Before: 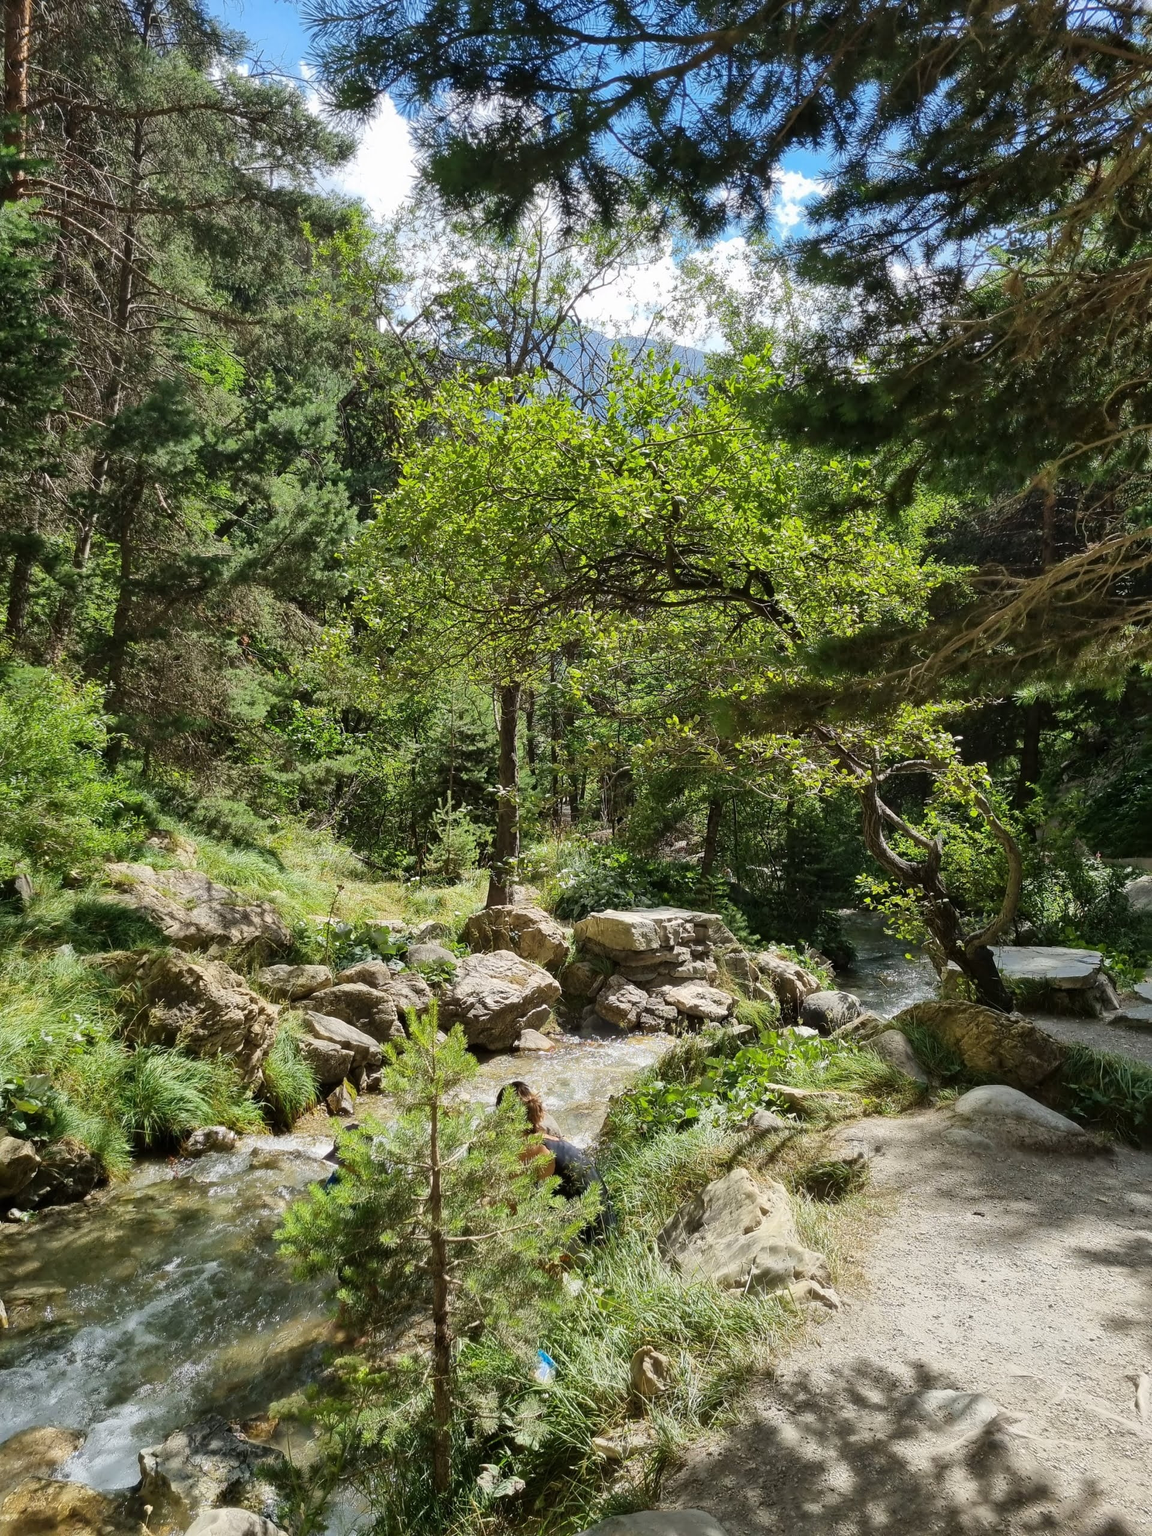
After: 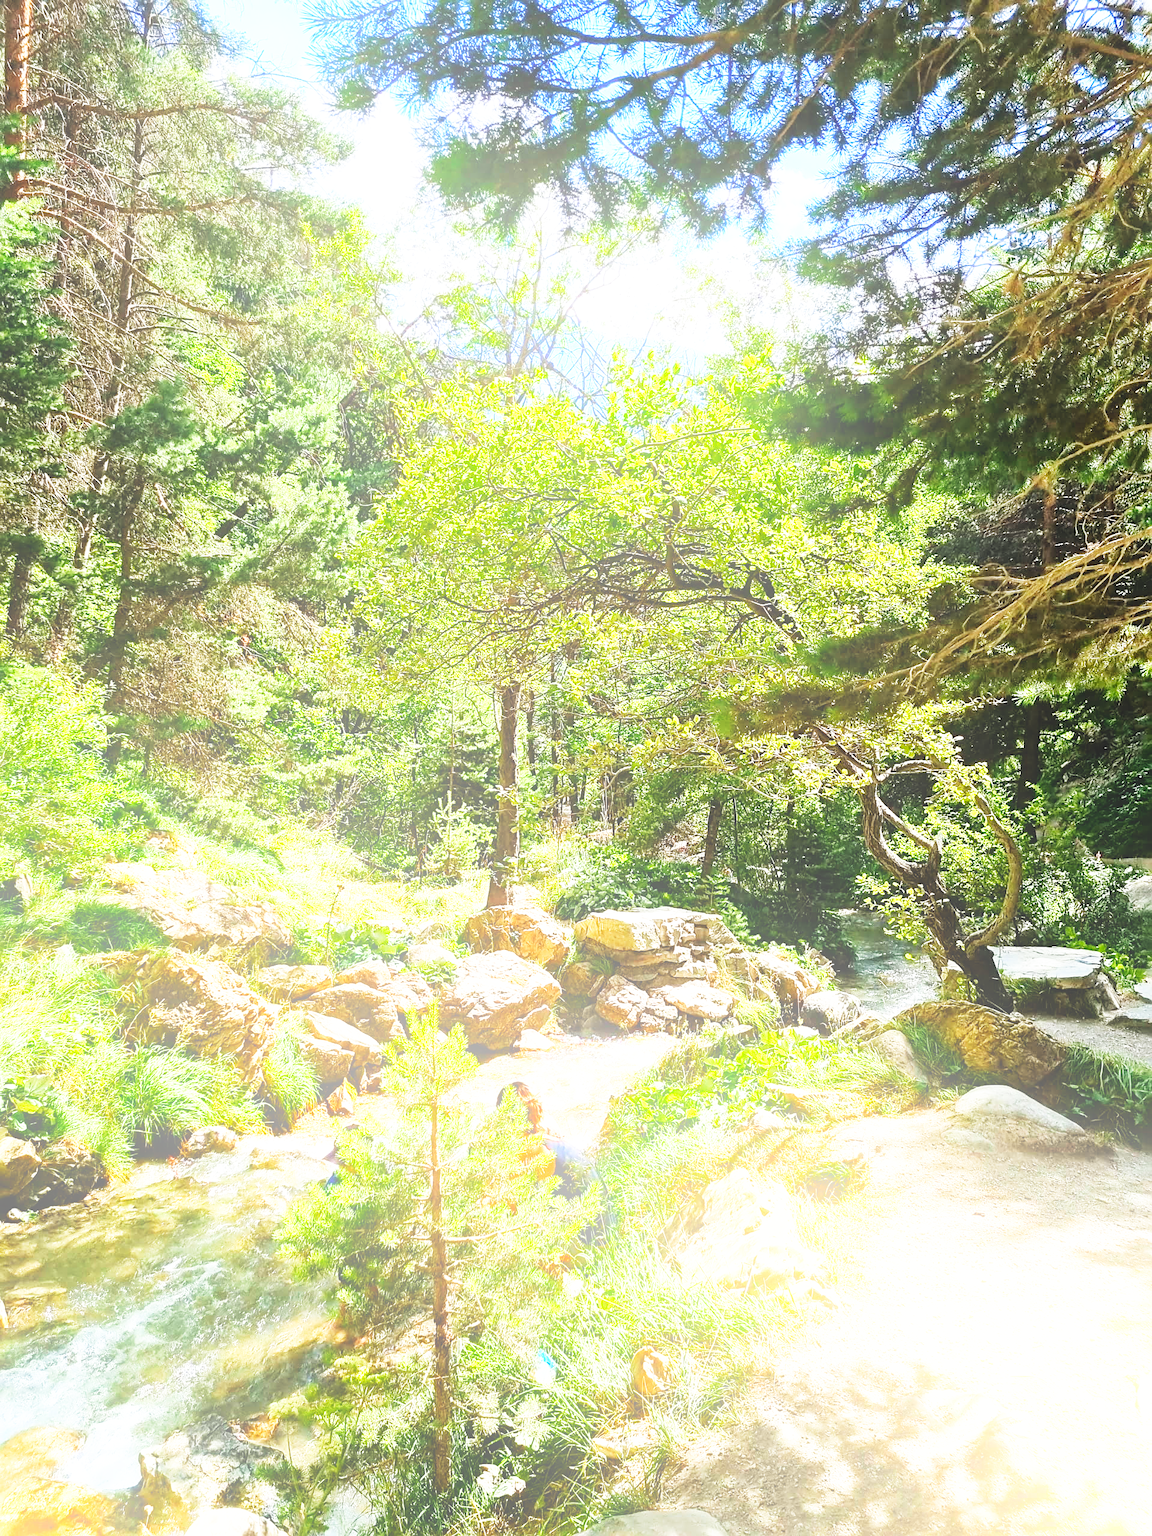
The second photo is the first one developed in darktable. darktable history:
exposure: black level correction 0, exposure 0.7 EV, compensate exposure bias true, compensate highlight preservation false
bloom: size 40%
sharpen: on, module defaults
base curve: curves: ch0 [(0, 0) (0.007, 0.004) (0.027, 0.03) (0.046, 0.07) (0.207, 0.54) (0.442, 0.872) (0.673, 0.972) (1, 1)], preserve colors none
